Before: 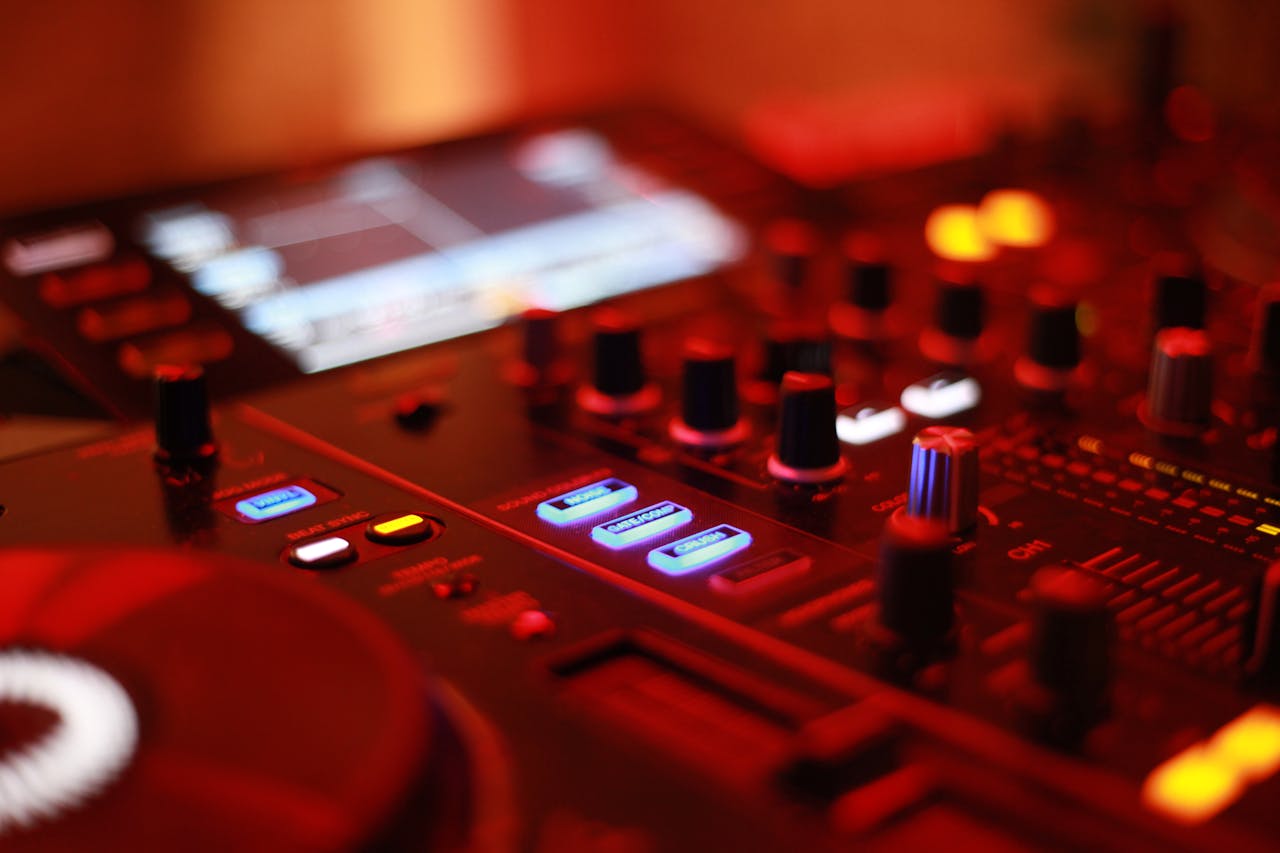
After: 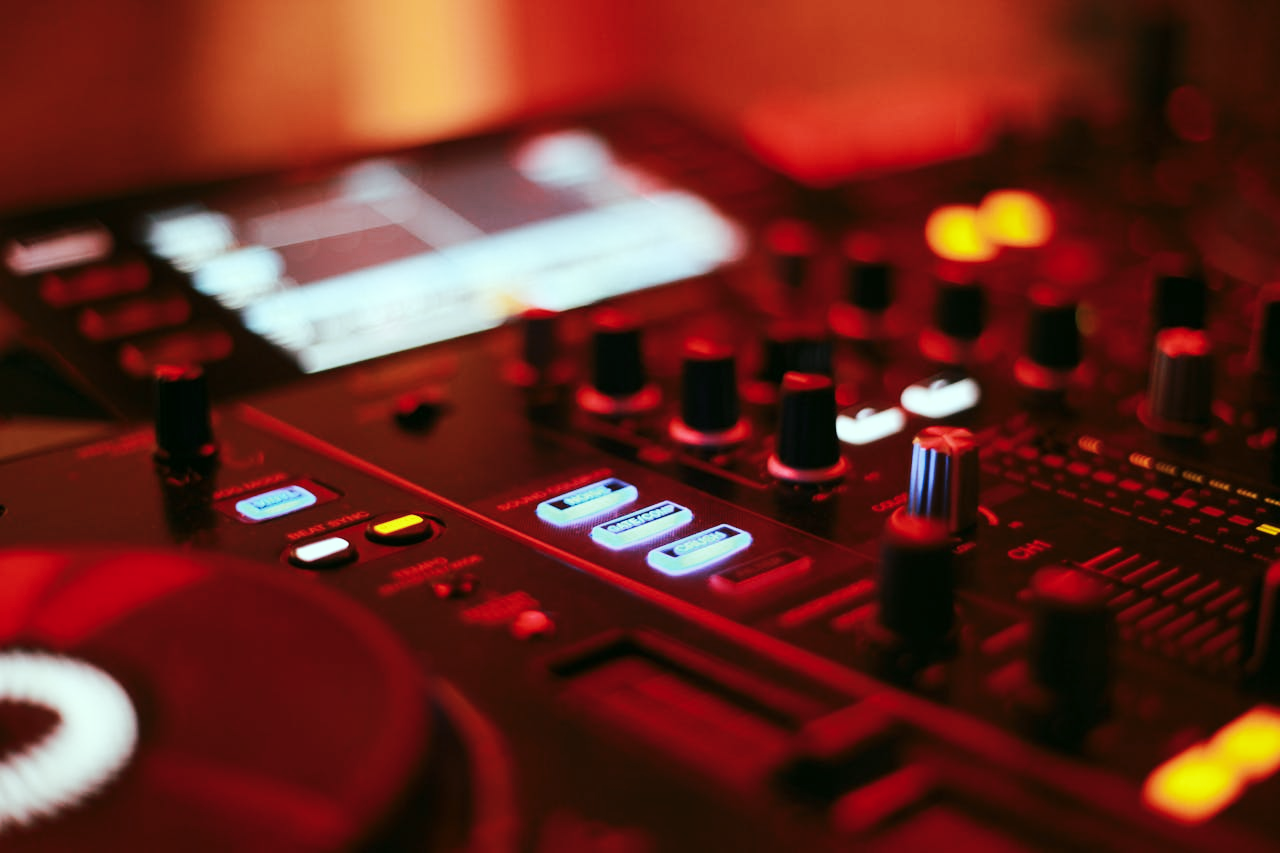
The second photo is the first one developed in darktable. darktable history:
tone curve: curves: ch0 [(0, 0) (0.003, 0.005) (0.011, 0.013) (0.025, 0.027) (0.044, 0.044) (0.069, 0.06) (0.1, 0.081) (0.136, 0.114) (0.177, 0.16) (0.224, 0.211) (0.277, 0.277) (0.335, 0.354) (0.399, 0.435) (0.468, 0.538) (0.543, 0.626) (0.623, 0.708) (0.709, 0.789) (0.801, 0.867) (0.898, 0.935) (1, 1)], preserve colors none
color look up table: target L [93.99, 89.76, 87.14, 89.42, 63.07, 65.21, 65.9, 52.37, 49.99, 41.54, 45.46, 34.59, 25.97, 10.94, 200.47, 95.21, 74.57, 81.28, 63.68, 55.73, 60.73, 59.74, 45.67, 44.67, 42.25, 35.49, 14.82, 89.21, 82.59, 81.43, 72.99, 78.55, 74.8, 57.63, 51.93, 65.58, 55.29, 50.66, 34.08, 38.61, 30.88, 11.97, 12.05, 1.57, 91.55, 88.26, 68.82, 51.76, 36.99], target a [-28.44, -34.67, -41.27, -50.47, -57.59, -57.64, -38.59, -7.956, -12.65, -33.34, -32.41, -7.784, -25.78, -14.8, 0, -10.8, 2.22, 8.79, 35.7, 11.9, 24.25, 8.963, 59.43, 54.52, 8.282, 41.69, 21.04, -0.346, -11.35, 16.15, 28.24, 3.341, 18.07, 18.44, 4.269, -12.63, 41.73, -18.22, -4.106, 13.67, 19.05, 3.217, 7.815, -1.013, -40.03, -23.42, -42.53, -30.5, -16.87], target b [89.41, 32.27, 62.82, 14.3, 55.66, 32.87, 10.59, 47.89, 27.5, 34.96, 15.66, 34.65, 21.27, 13.72, 0, 1.911, 56.37, 6.862, 17.61, 52.19, 33.77, 5.387, 10.66, 43.03, 19.97, 20.9, 21.47, -12.43, -19.76, -21.11, -8.401, -27.5, -30.78, -9.5, -25.4, -42.98, -33.92, -30.03, 0.504, -55.71, -16.29, -9.67, -28.77, -2.464, -6.539, -13.2, -20.04, -2.277, -11.86], num patches 49
